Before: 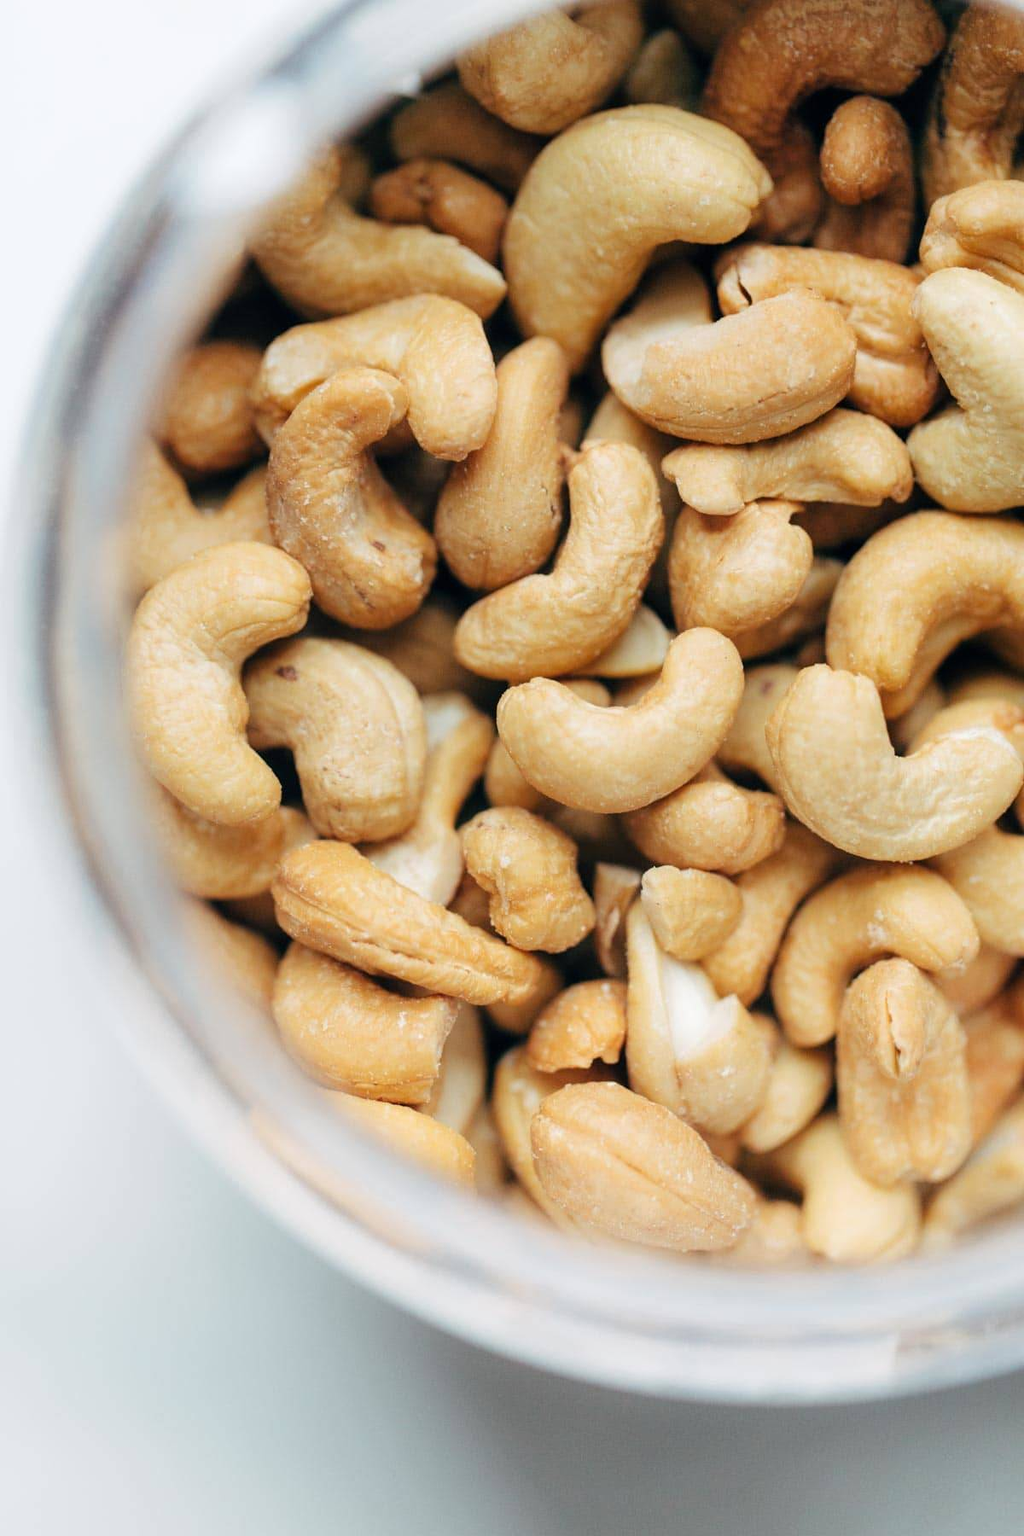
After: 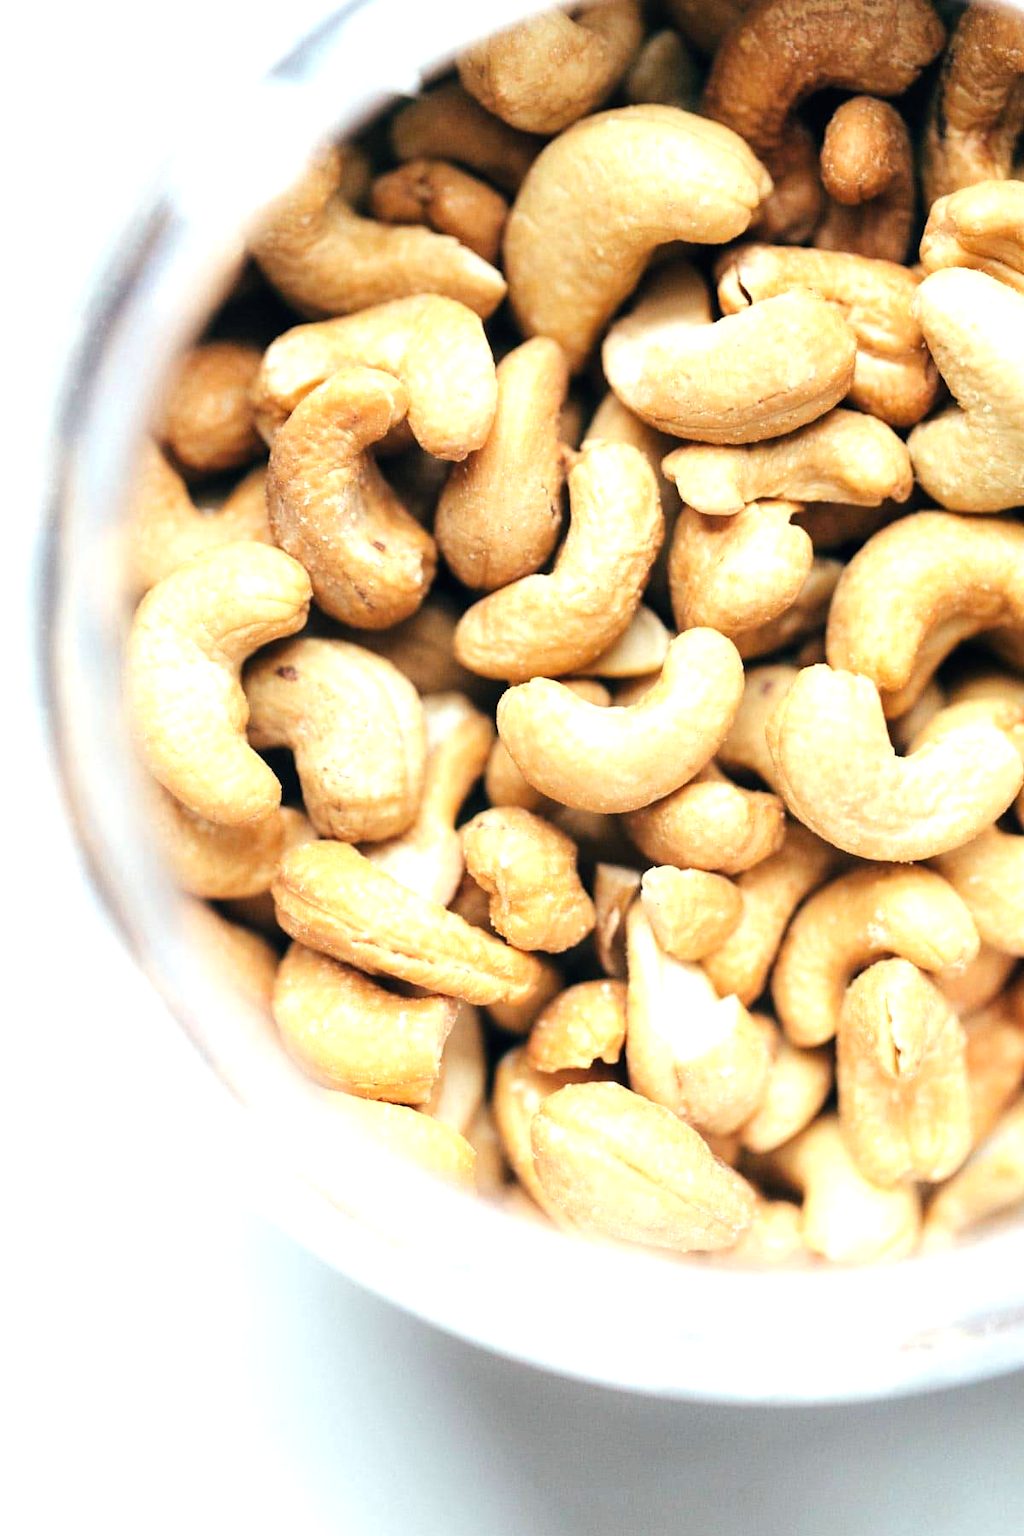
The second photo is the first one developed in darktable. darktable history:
tone equalizer: -8 EV -0.417 EV, -7 EV -0.389 EV, -6 EV -0.333 EV, -5 EV -0.222 EV, -3 EV 0.222 EV, -2 EV 0.333 EV, -1 EV 0.389 EV, +0 EV 0.417 EV, edges refinement/feathering 500, mask exposure compensation -1.57 EV, preserve details no
exposure: black level correction 0, exposure 0.5 EV, compensate highlight preservation false
rgb levels: preserve colors max RGB
